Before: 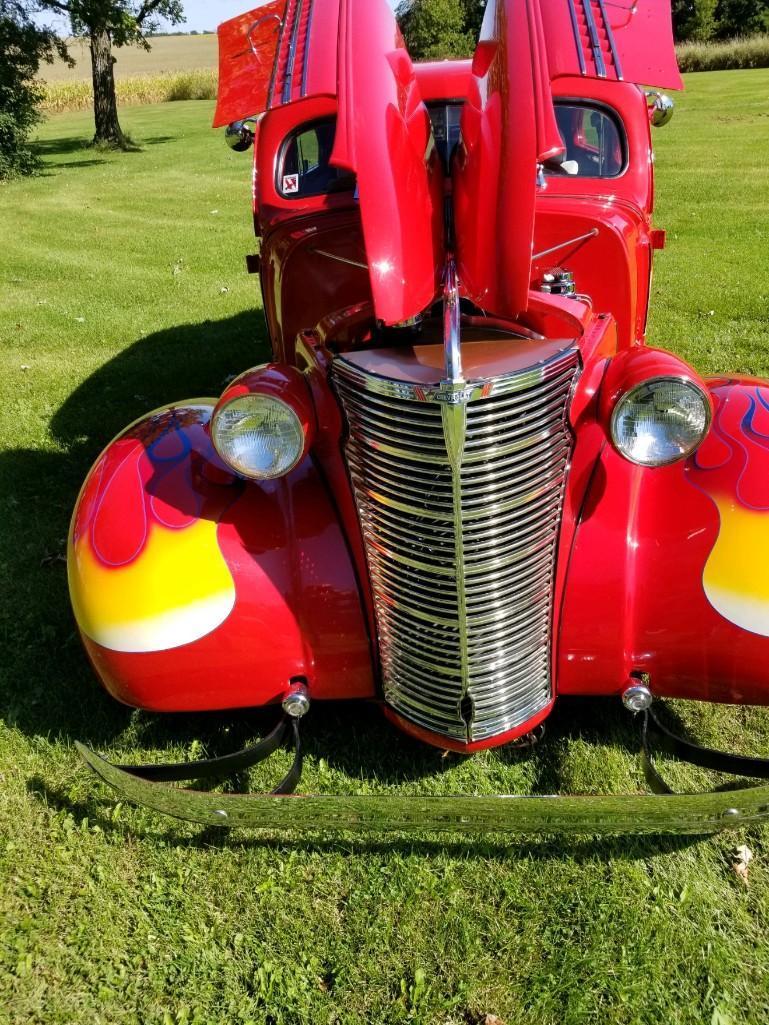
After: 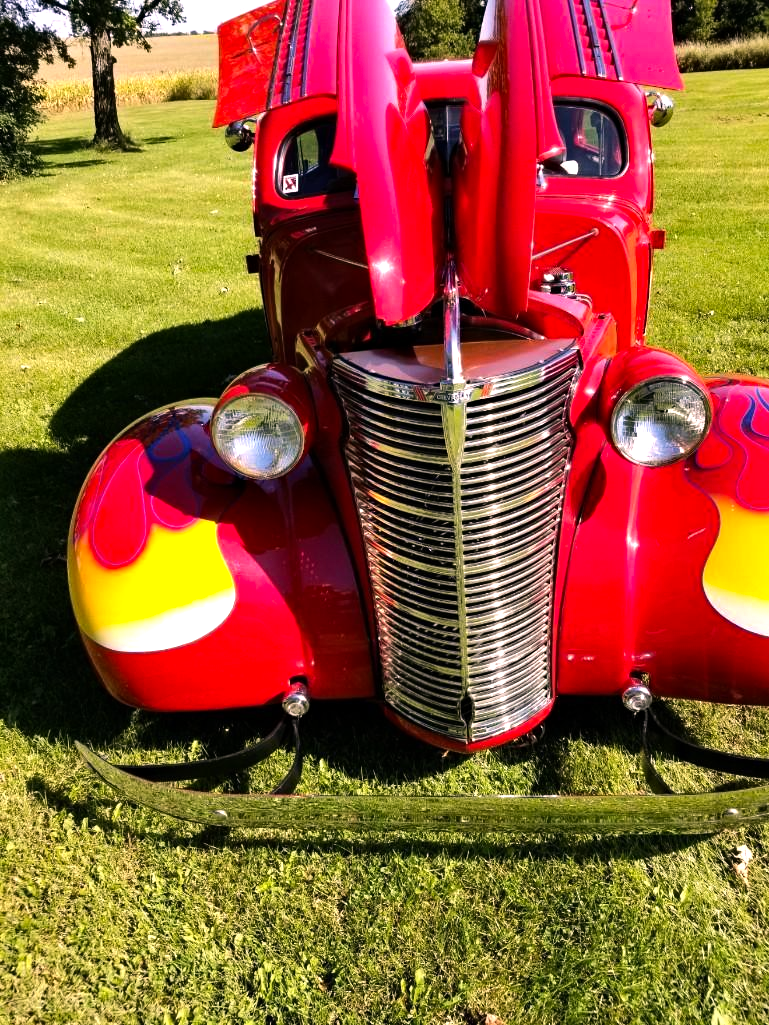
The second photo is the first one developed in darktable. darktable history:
haze removal: compatibility mode true, adaptive false
color correction: highlights a* 12.23, highlights b* 5.41
tone equalizer: -8 EV -0.75 EV, -7 EV -0.7 EV, -6 EV -0.6 EV, -5 EV -0.4 EV, -3 EV 0.4 EV, -2 EV 0.6 EV, -1 EV 0.7 EV, +0 EV 0.75 EV, edges refinement/feathering 500, mask exposure compensation -1.57 EV, preserve details no
